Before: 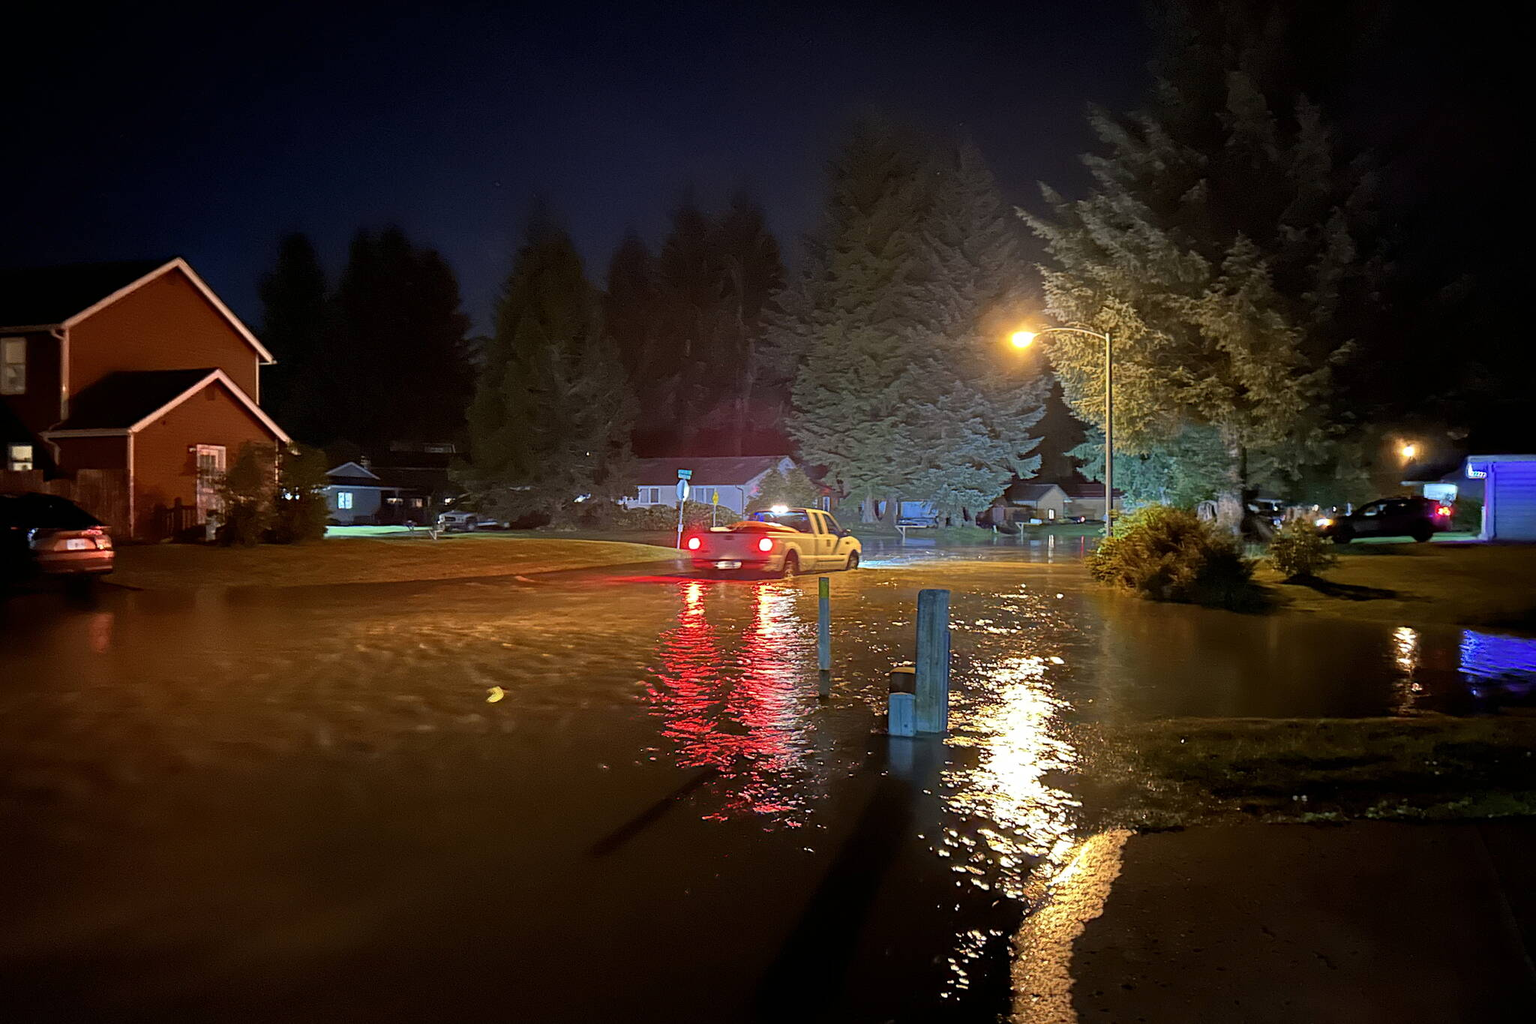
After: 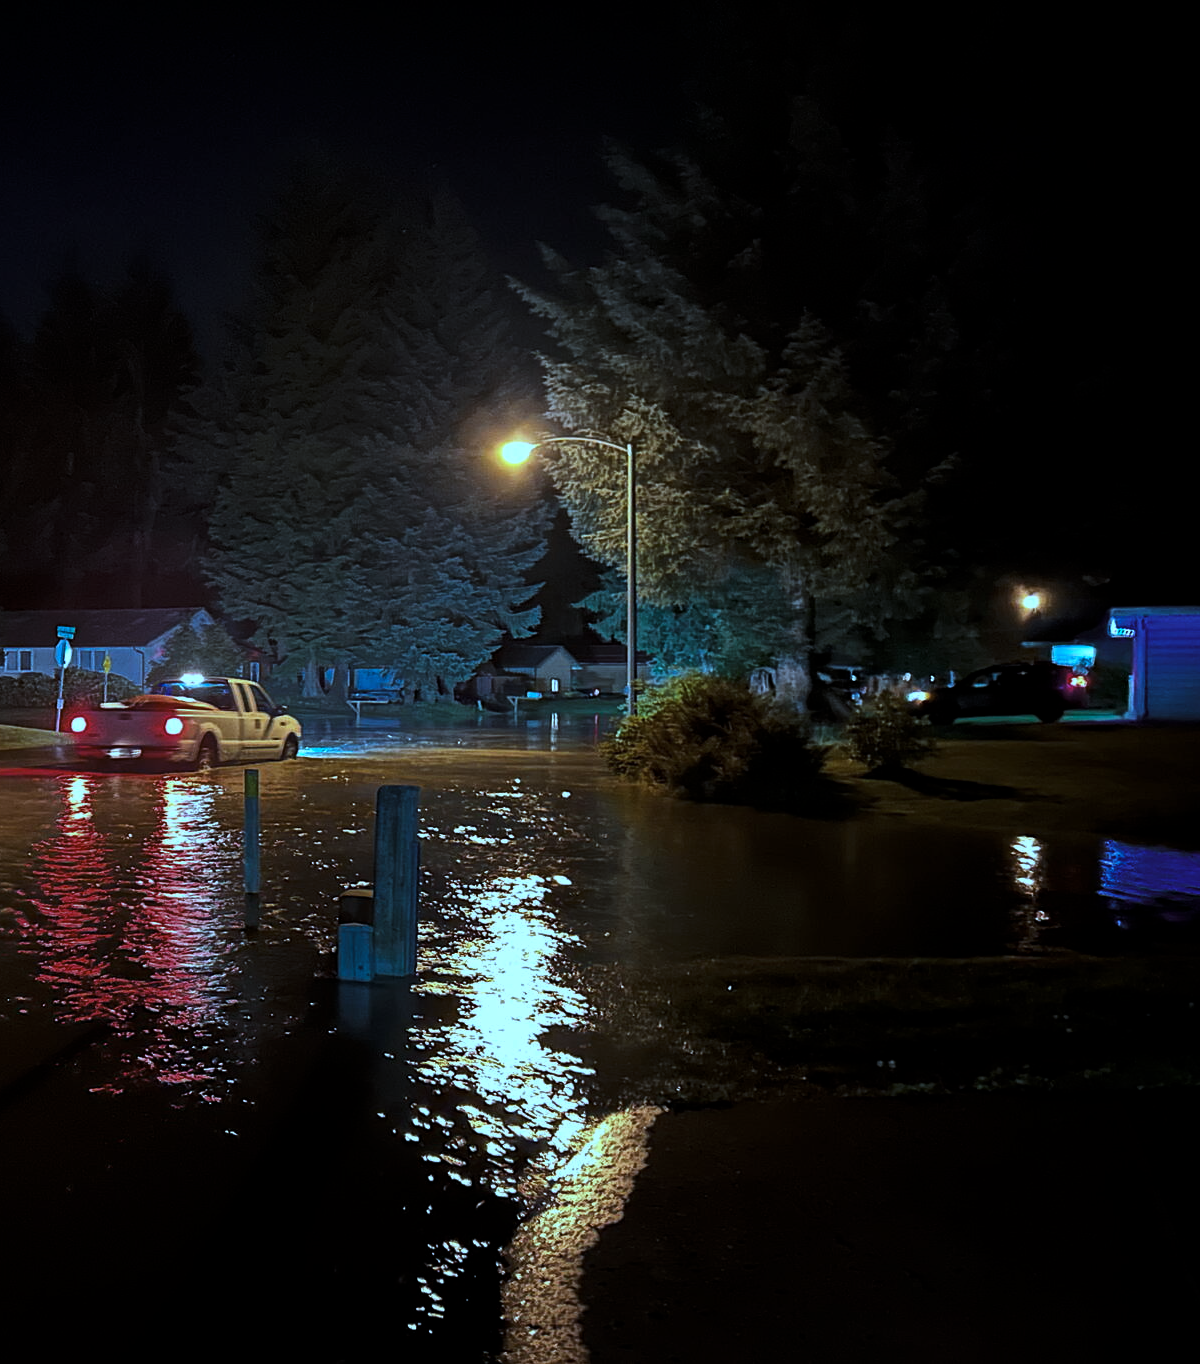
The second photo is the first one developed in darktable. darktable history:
crop: left 41.402%
levels: levels [0, 0.618, 1]
white balance: red 0.931, blue 1.11
color correction: highlights a* -9.35, highlights b* -23.15
